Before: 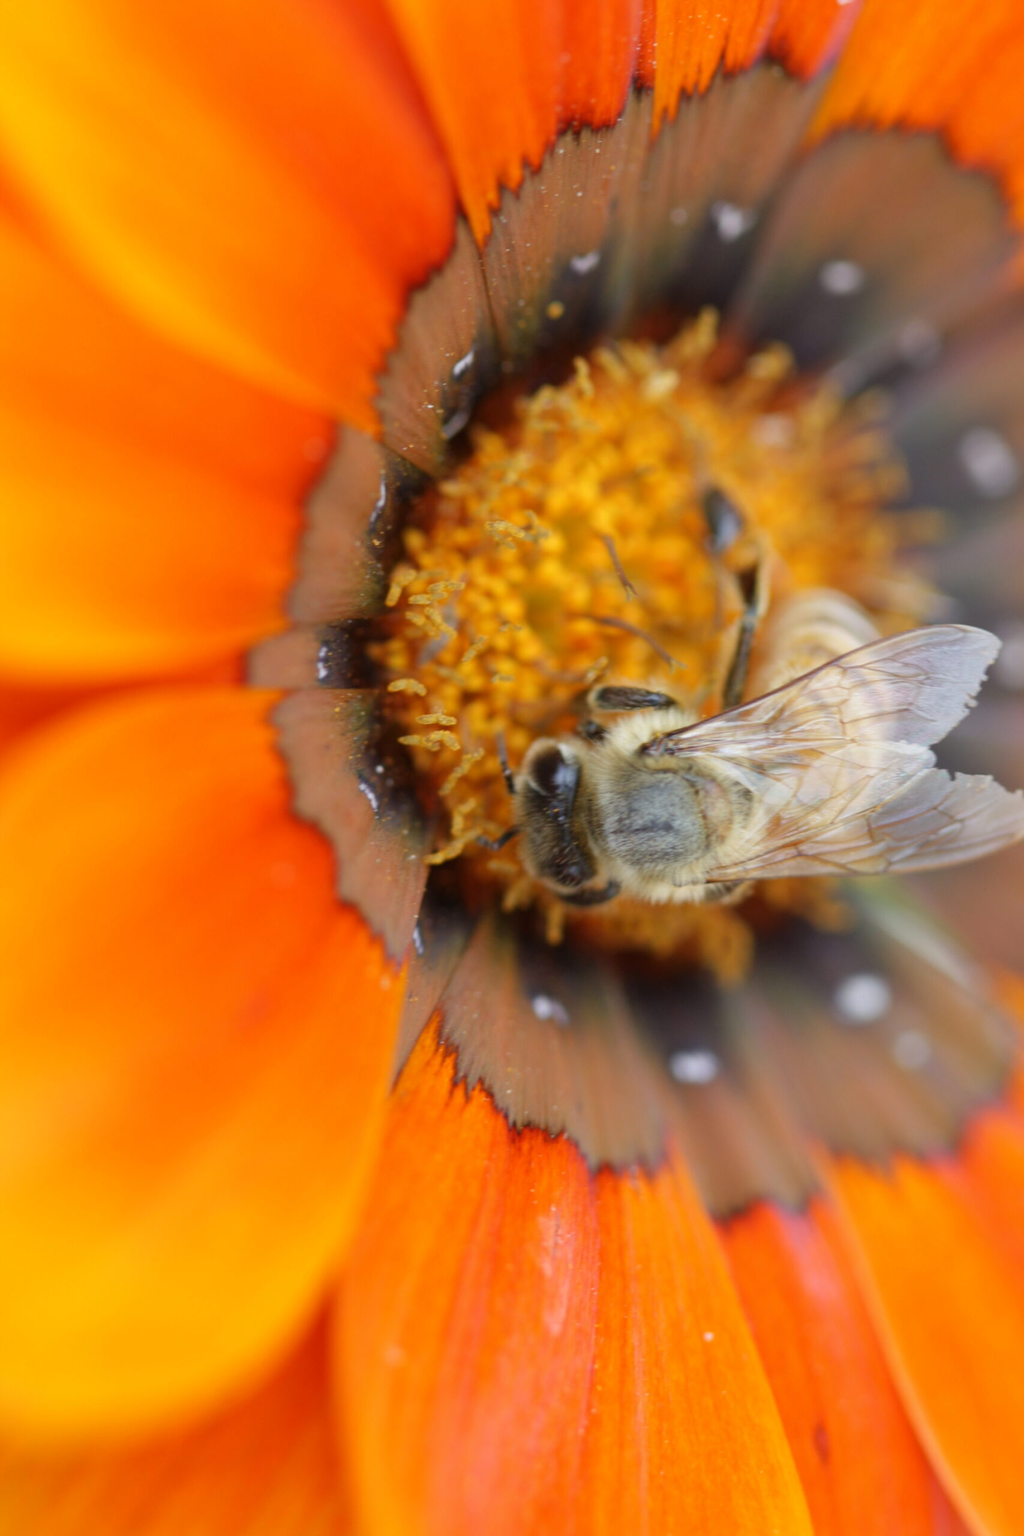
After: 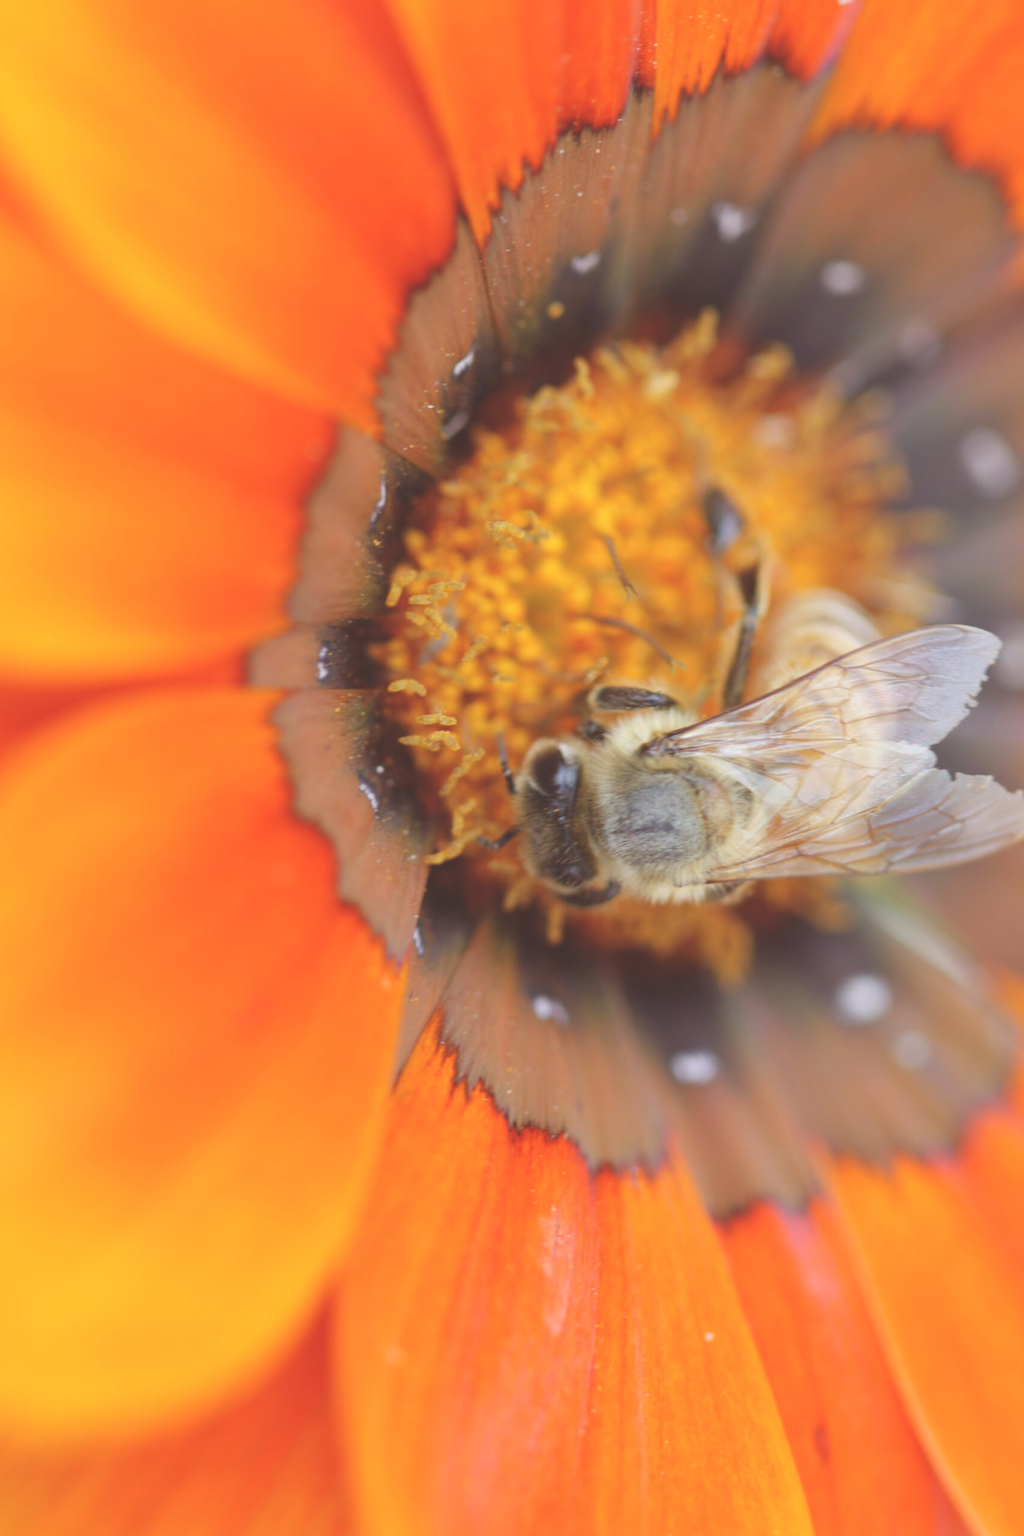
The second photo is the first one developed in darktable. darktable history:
contrast brightness saturation: contrast 0.05, brightness 0.06, saturation 0.01
color balance: mode lift, gamma, gain (sRGB), lift [1, 1.049, 1, 1]
exposure: black level correction -0.023, exposure -0.039 EV, compensate highlight preservation false
